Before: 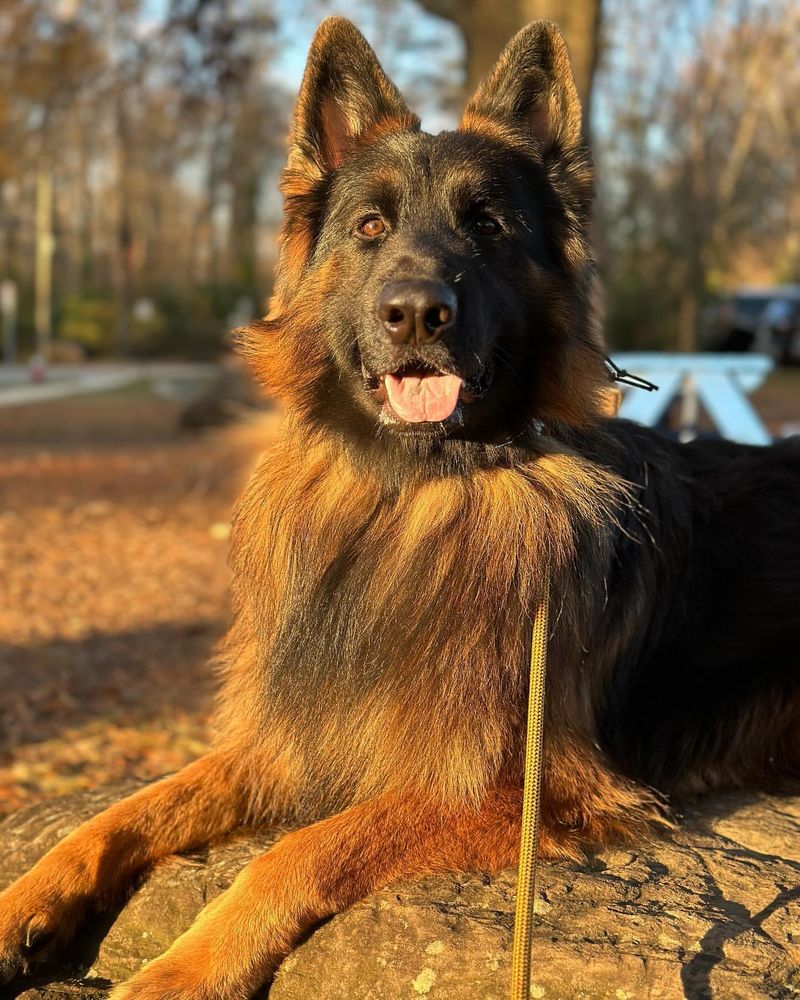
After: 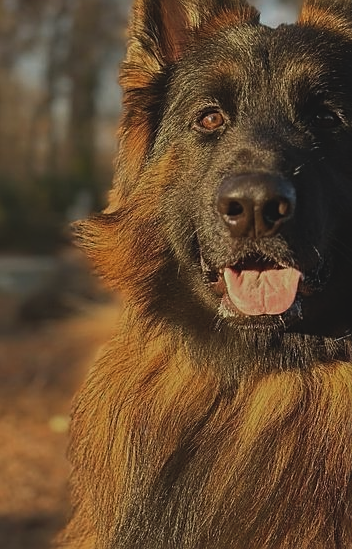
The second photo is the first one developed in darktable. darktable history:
exposure: black level correction -0.017, exposure -1.025 EV, compensate highlight preservation false
crop: left 20.148%, top 10.754%, right 35.78%, bottom 34.319%
sharpen: on, module defaults
